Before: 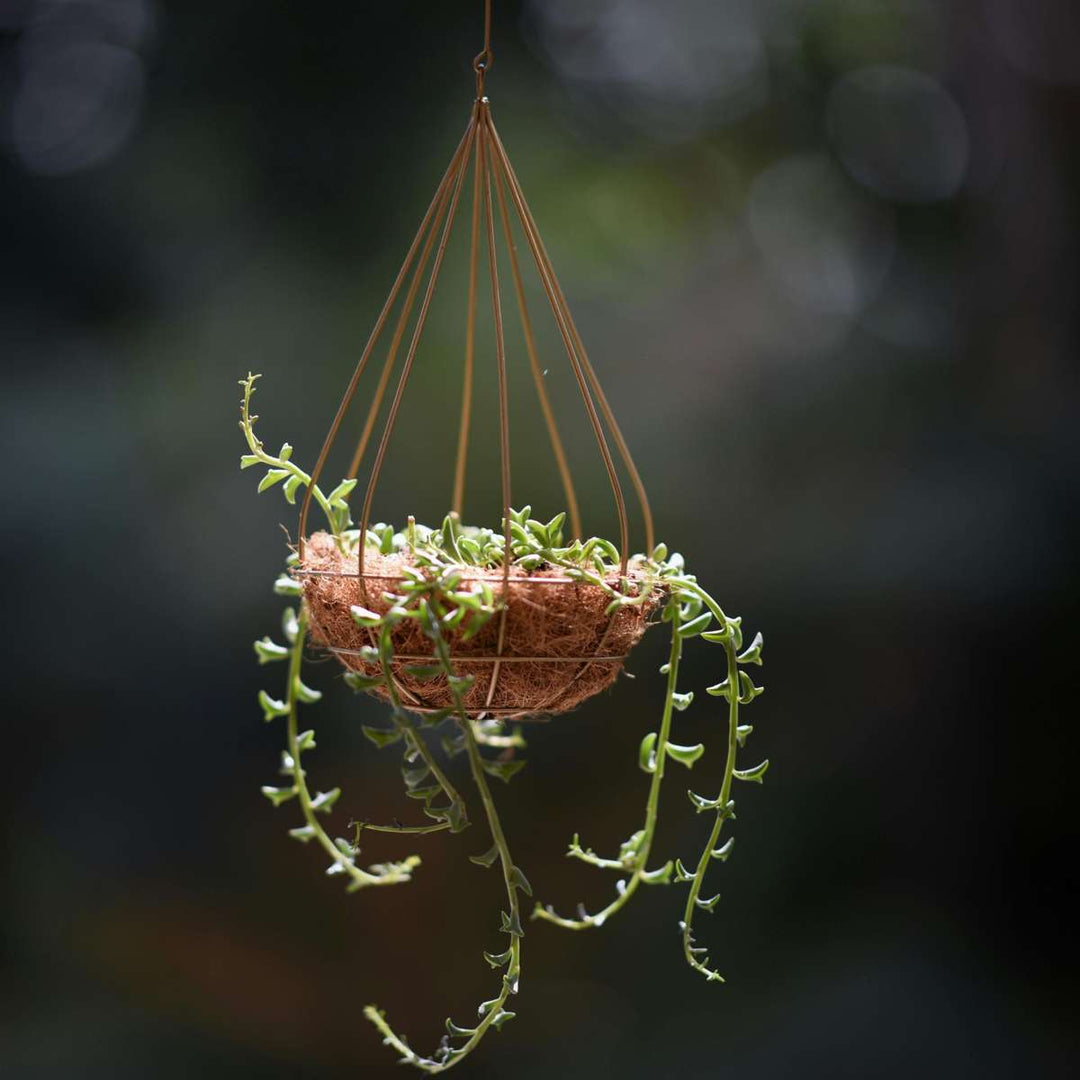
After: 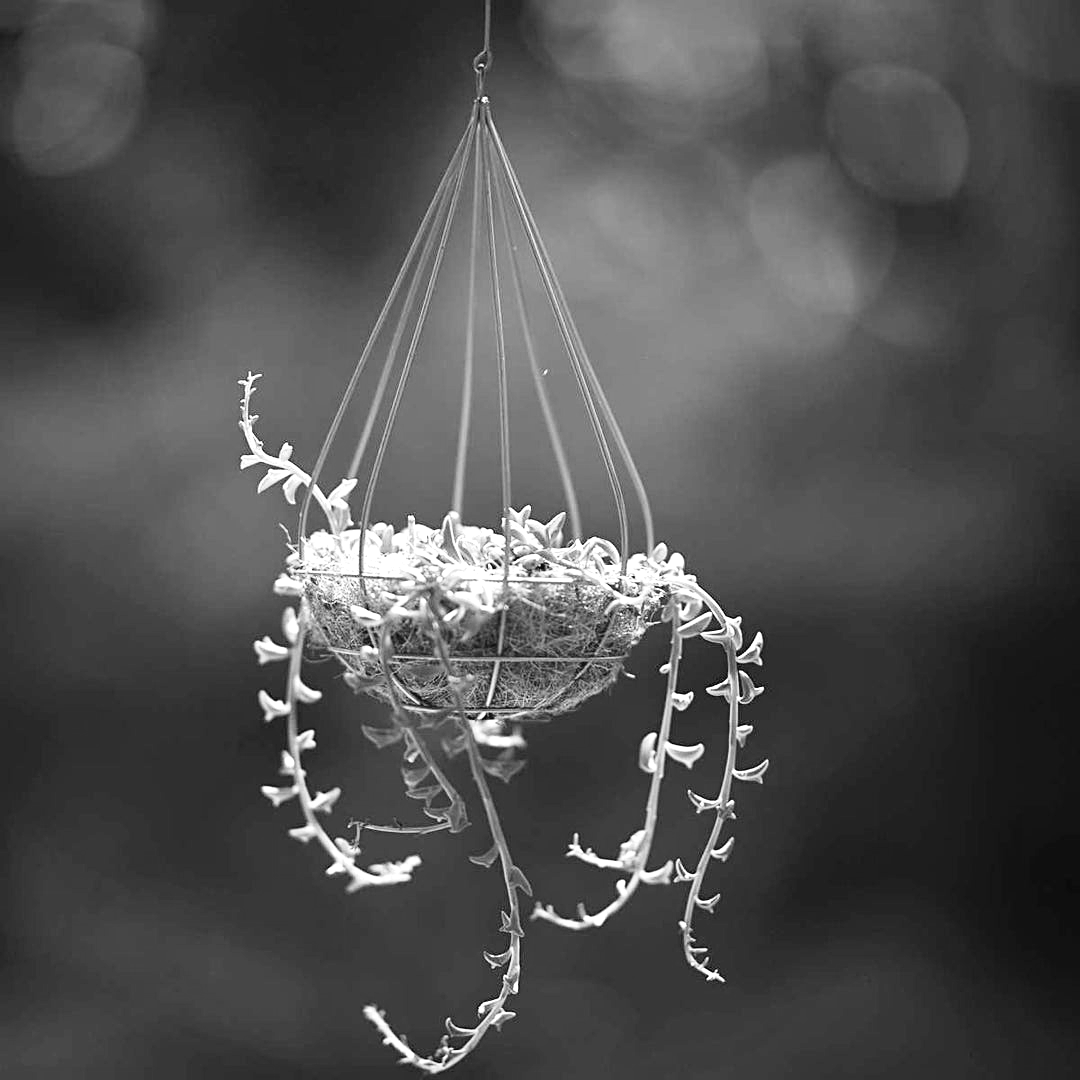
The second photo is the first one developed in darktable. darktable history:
monochrome: on, module defaults
contrast brightness saturation: contrast -0.05, saturation -0.41
white balance: red 1.138, green 0.996, blue 0.812
exposure: exposure 0.77 EV, compensate highlight preservation false
sharpen: on, module defaults
tone curve: curves: ch0 [(0, 0) (0.739, 0.837) (1, 1)]; ch1 [(0, 0) (0.226, 0.261) (0.383, 0.397) (0.462, 0.473) (0.498, 0.502) (0.521, 0.52) (0.578, 0.57) (1, 1)]; ch2 [(0, 0) (0.438, 0.456) (0.5, 0.5) (0.547, 0.557) (0.597, 0.58) (0.629, 0.603) (1, 1)], color space Lab, independent channels, preserve colors none
